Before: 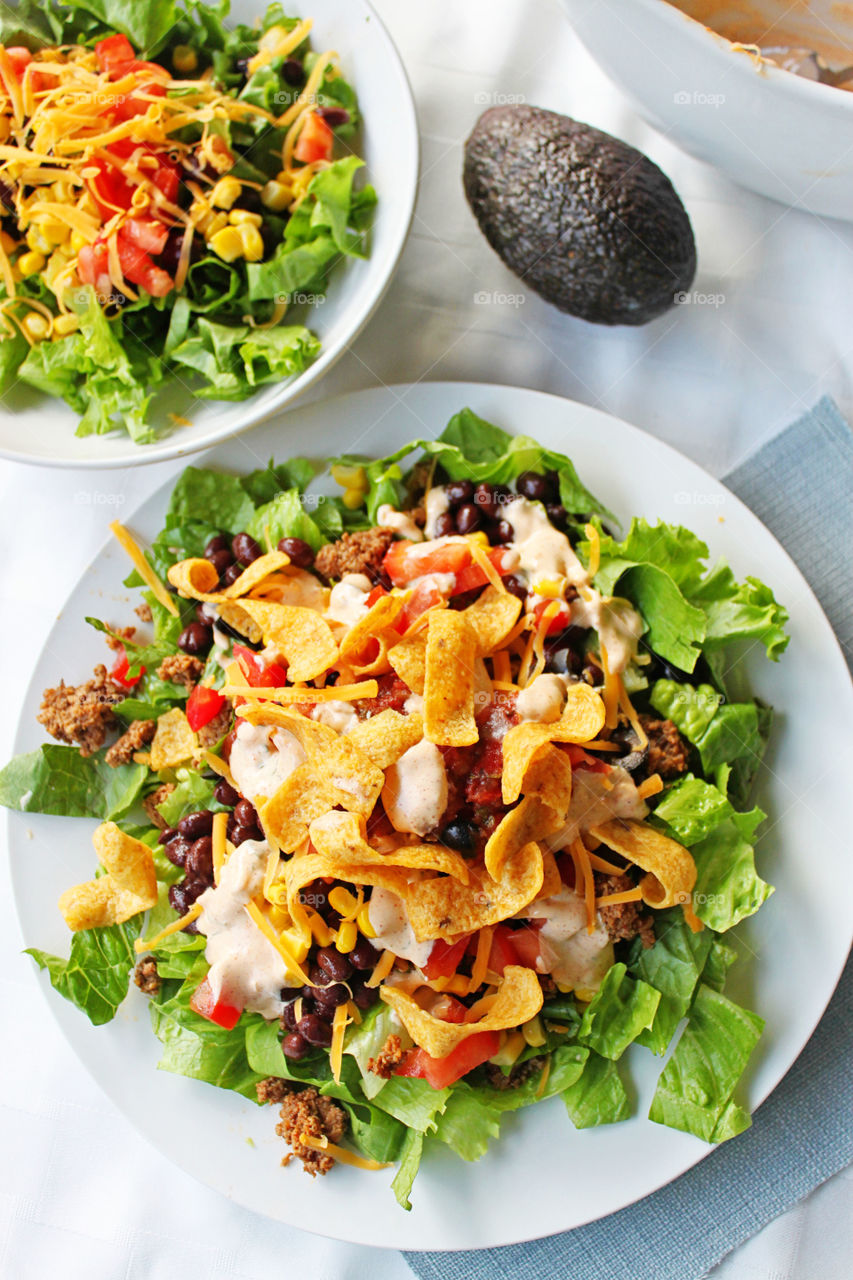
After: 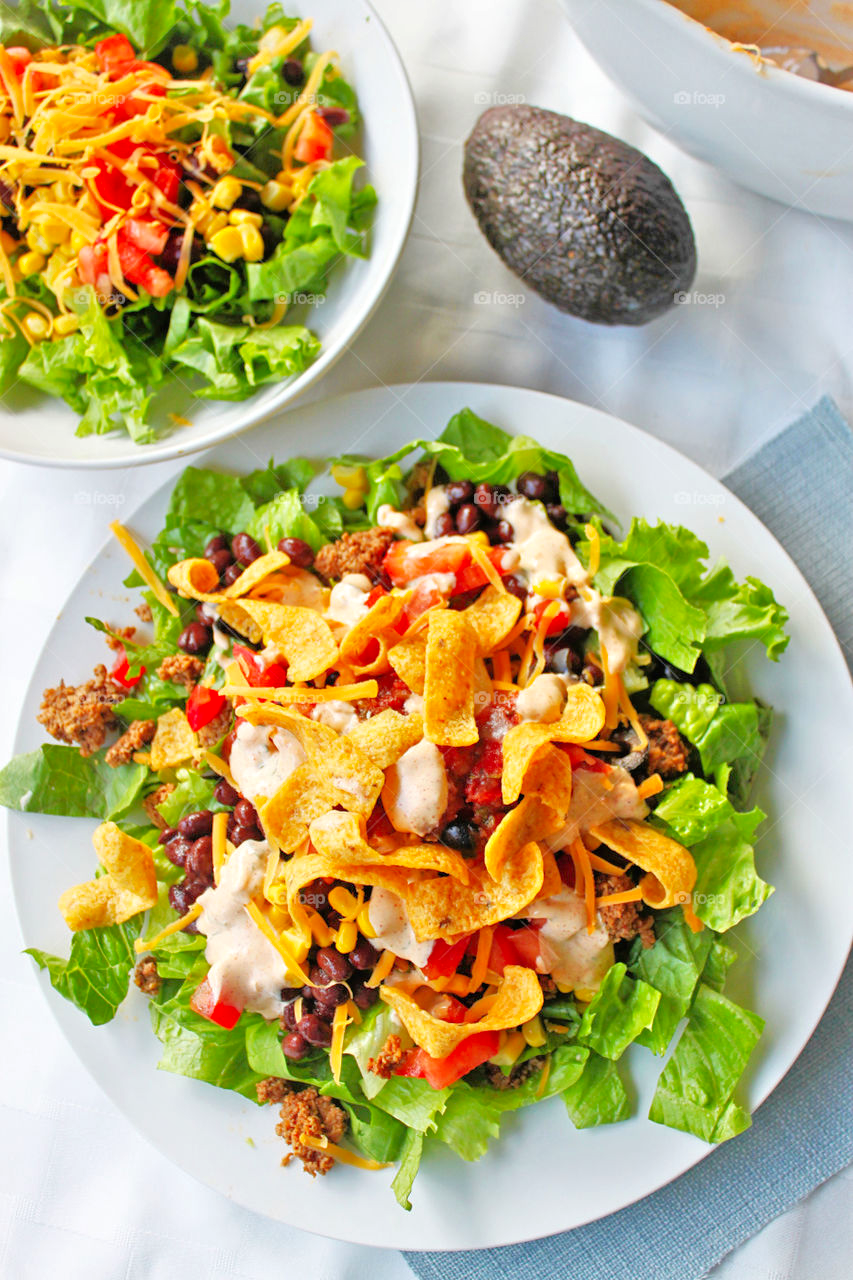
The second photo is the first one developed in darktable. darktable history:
tone equalizer: -7 EV 0.15 EV, -6 EV 0.6 EV, -5 EV 1.15 EV, -4 EV 1.33 EV, -3 EV 1.15 EV, -2 EV 0.6 EV, -1 EV 0.15 EV, mask exposure compensation -0.5 EV
shadows and highlights: shadows 25, highlights -25
contrast brightness saturation: saturation 0.1
